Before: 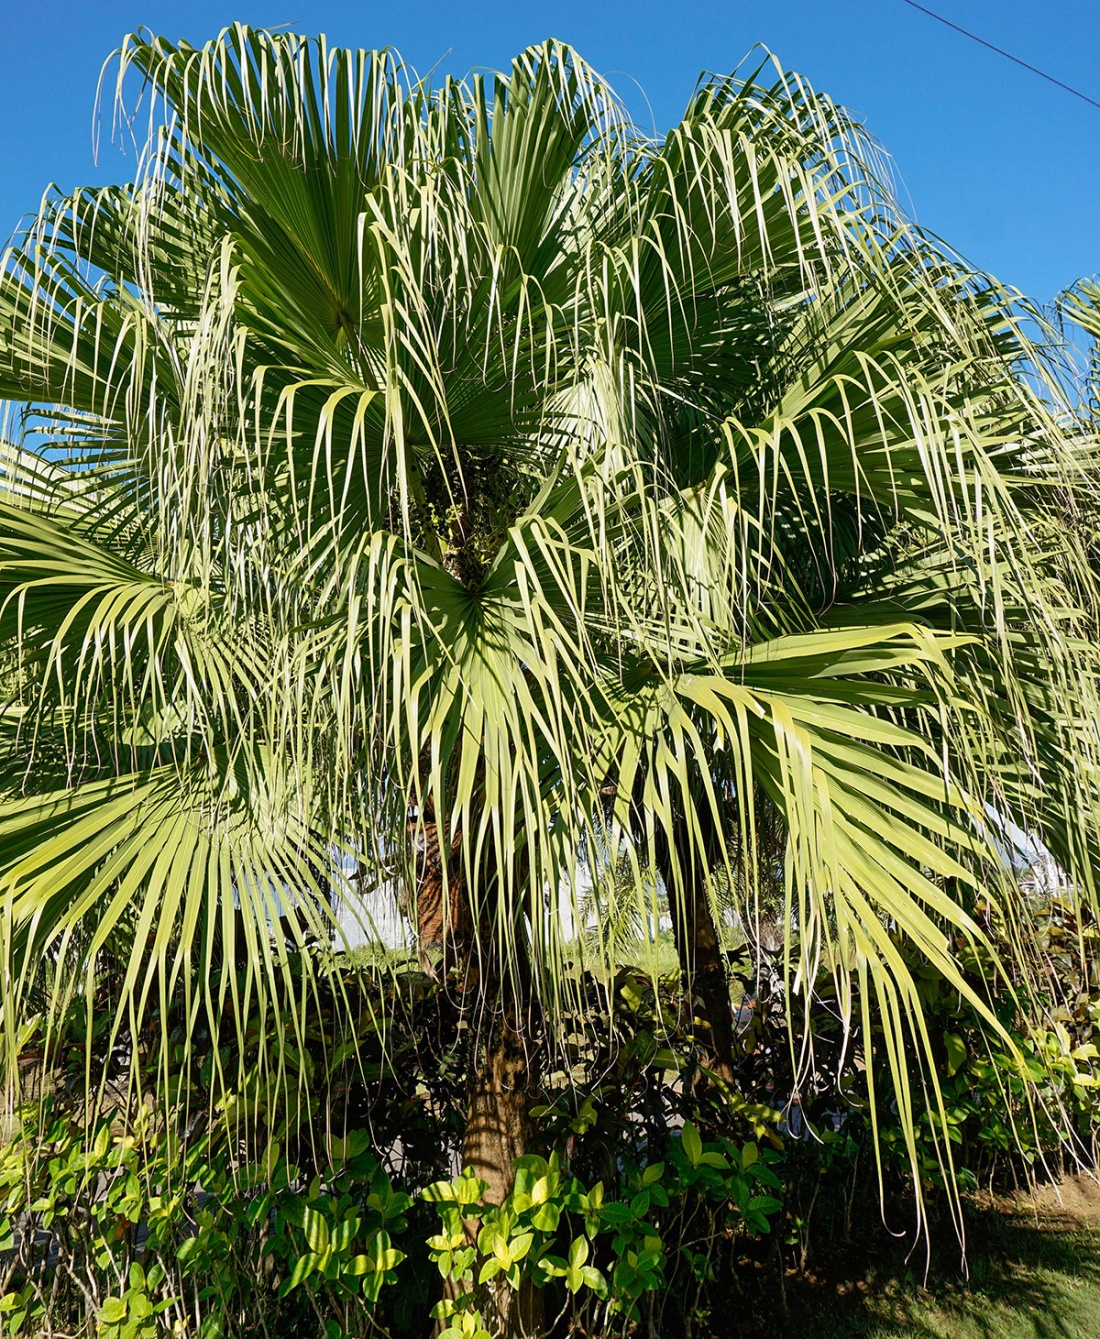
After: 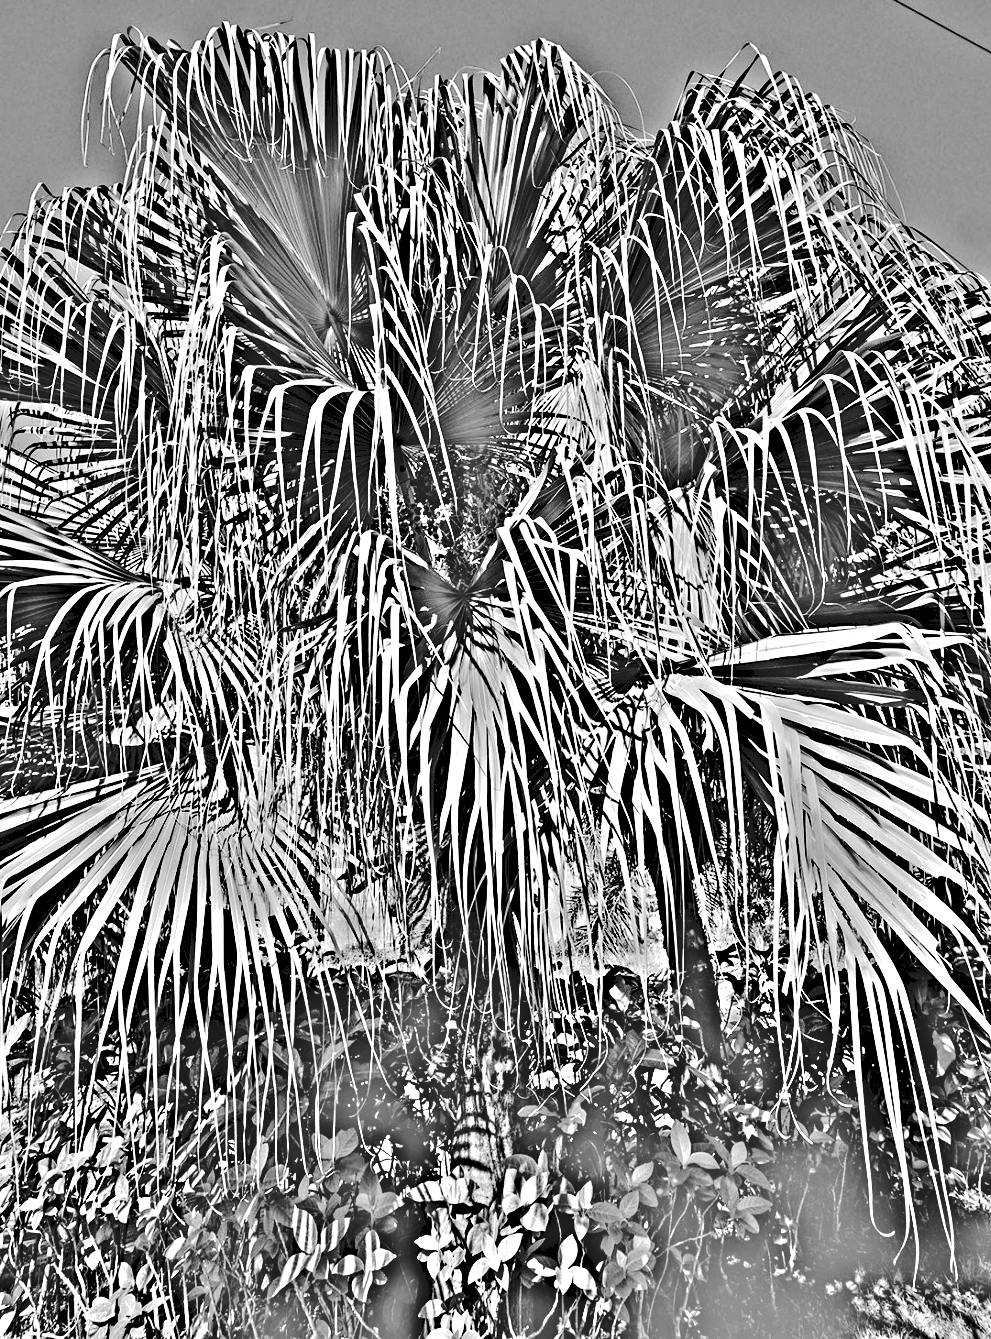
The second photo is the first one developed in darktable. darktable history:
highpass: on, module defaults
crop and rotate: left 1.088%, right 8.807%
tone equalizer: -8 EV -0.417 EV, -7 EV -0.389 EV, -6 EV -0.333 EV, -5 EV -0.222 EV, -3 EV 0.222 EV, -2 EV 0.333 EV, -1 EV 0.389 EV, +0 EV 0.417 EV, edges refinement/feathering 500, mask exposure compensation -1.25 EV, preserve details no
tone curve: curves: ch0 [(0, 0) (0.003, 0.079) (0.011, 0.083) (0.025, 0.088) (0.044, 0.095) (0.069, 0.106) (0.1, 0.115) (0.136, 0.127) (0.177, 0.152) (0.224, 0.198) (0.277, 0.263) (0.335, 0.371) (0.399, 0.483) (0.468, 0.582) (0.543, 0.664) (0.623, 0.726) (0.709, 0.793) (0.801, 0.842) (0.898, 0.896) (1, 1)], preserve colors none
